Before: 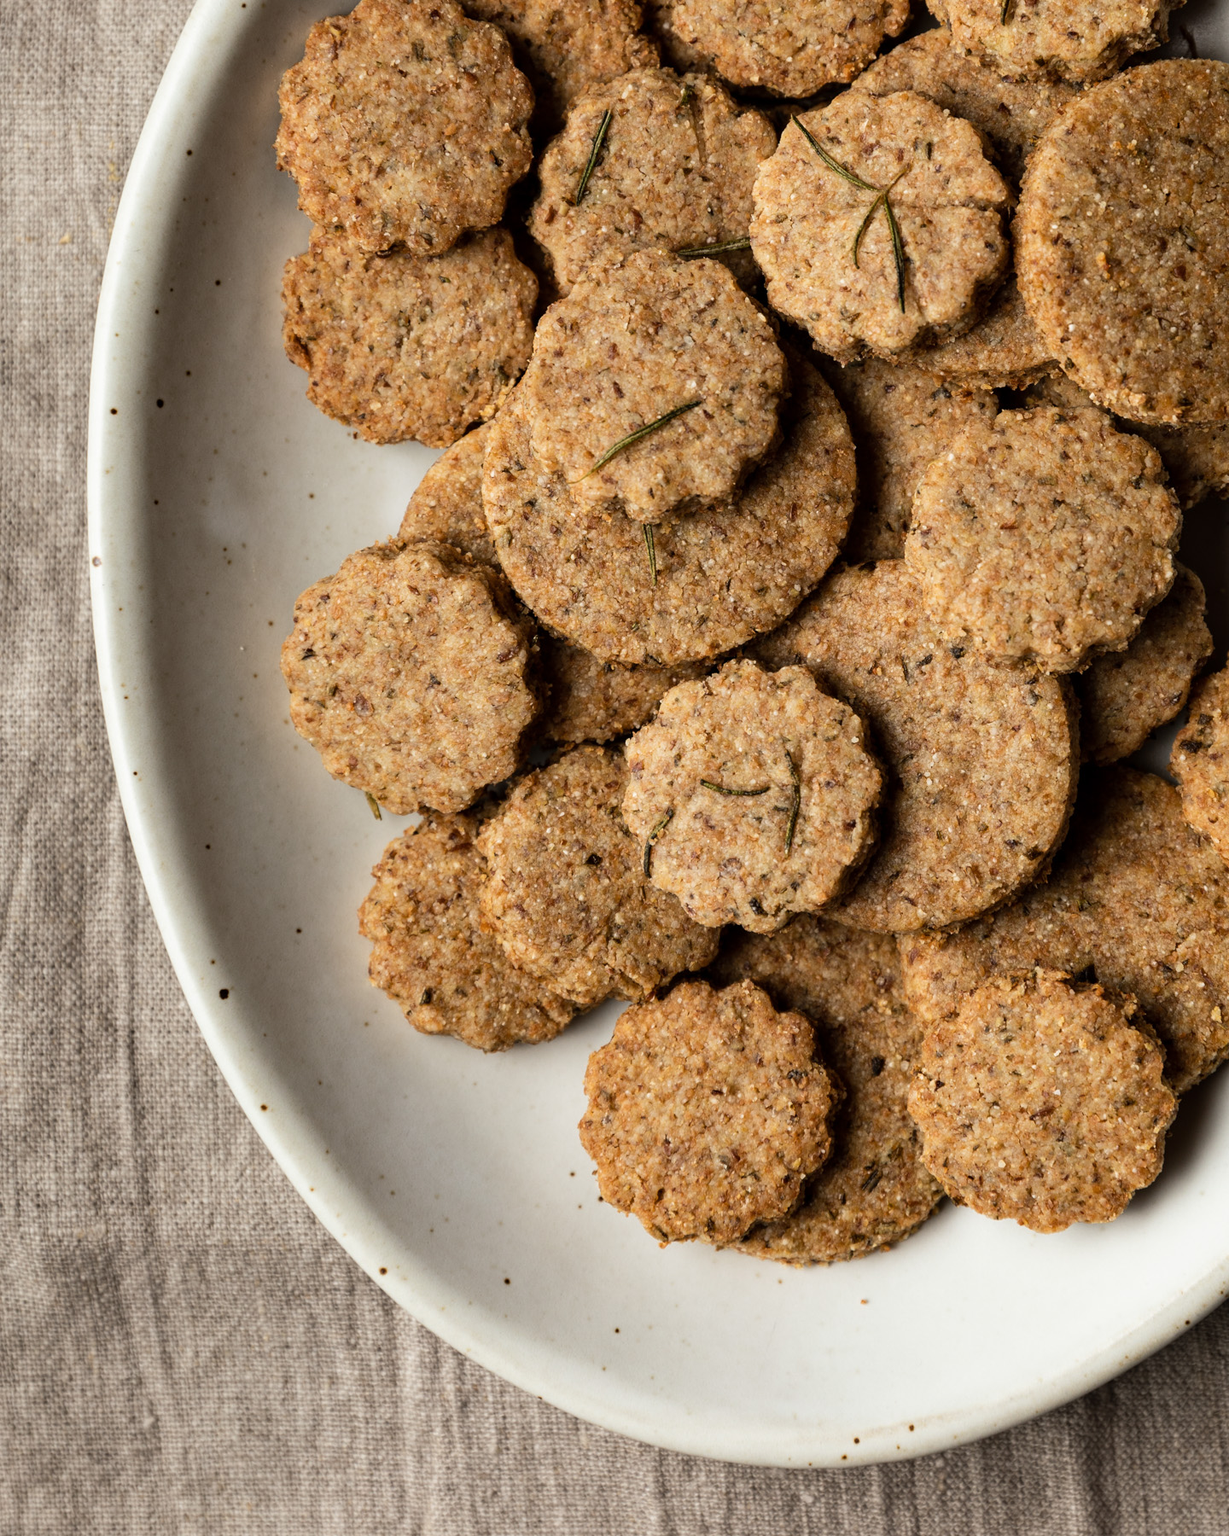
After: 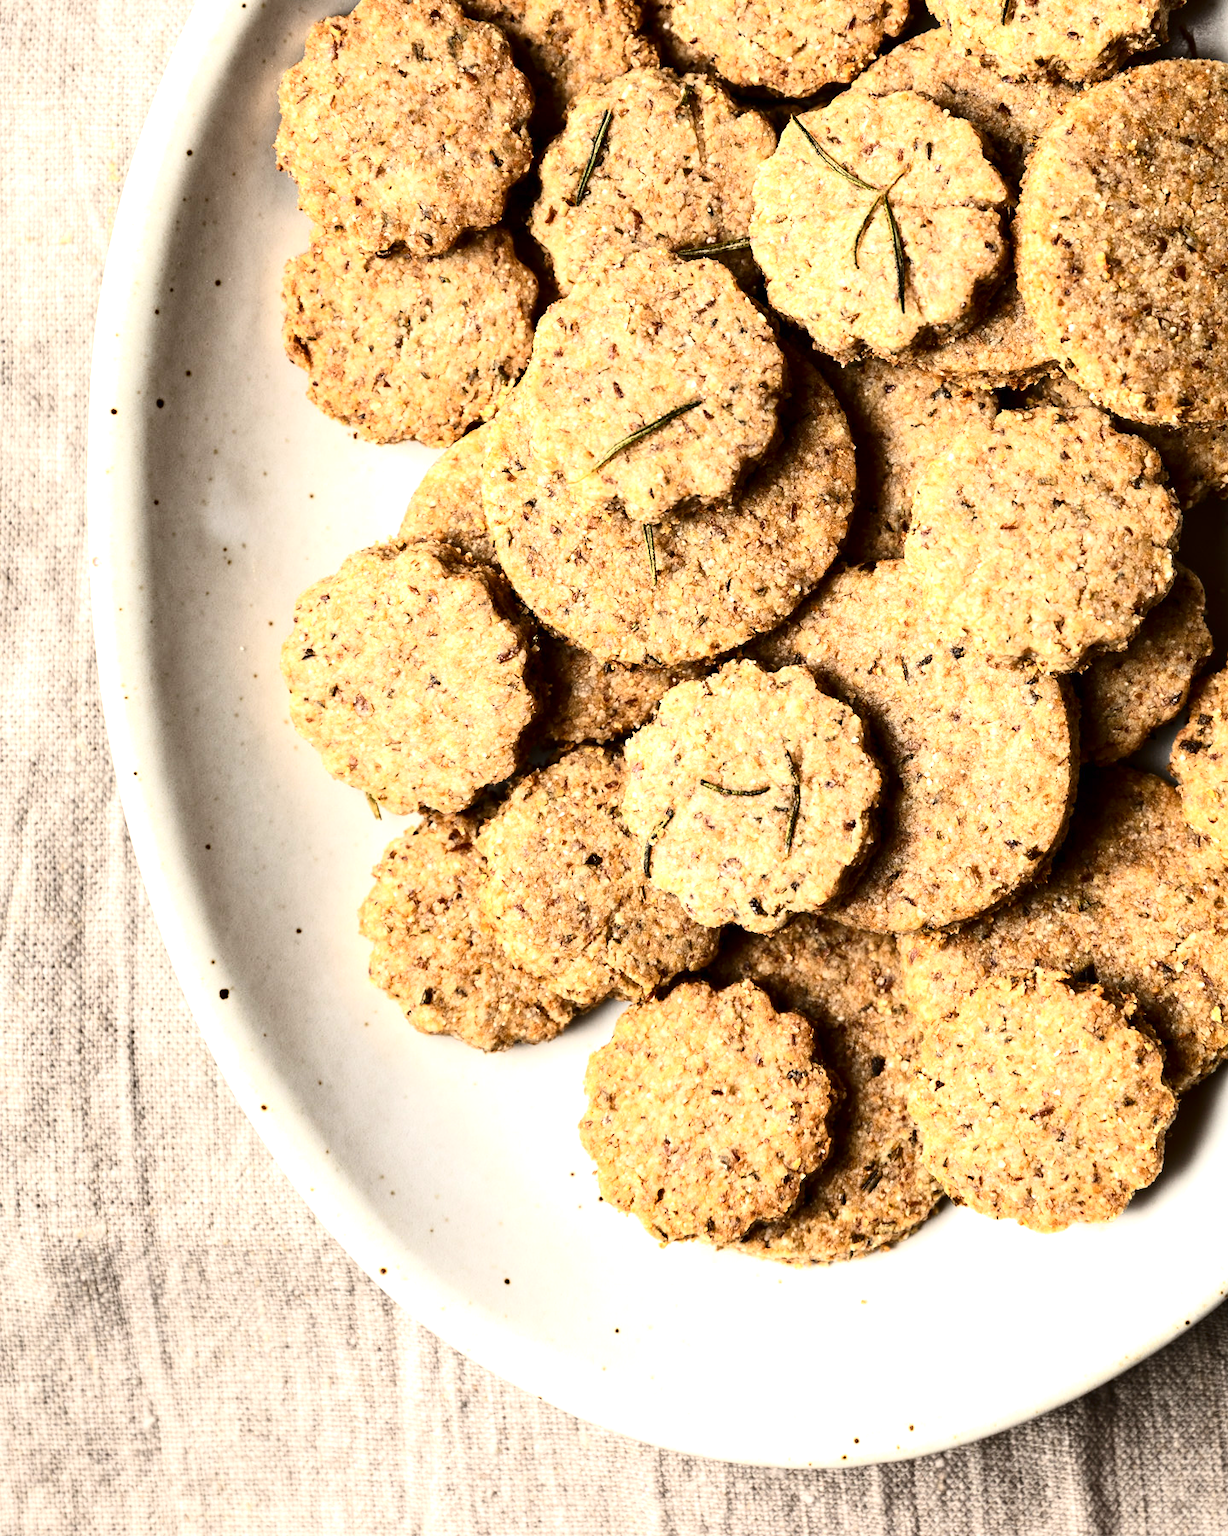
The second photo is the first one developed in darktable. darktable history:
contrast brightness saturation: contrast 0.288
exposure: black level correction 0, exposure 1.199 EV, compensate exposure bias true, compensate highlight preservation false
